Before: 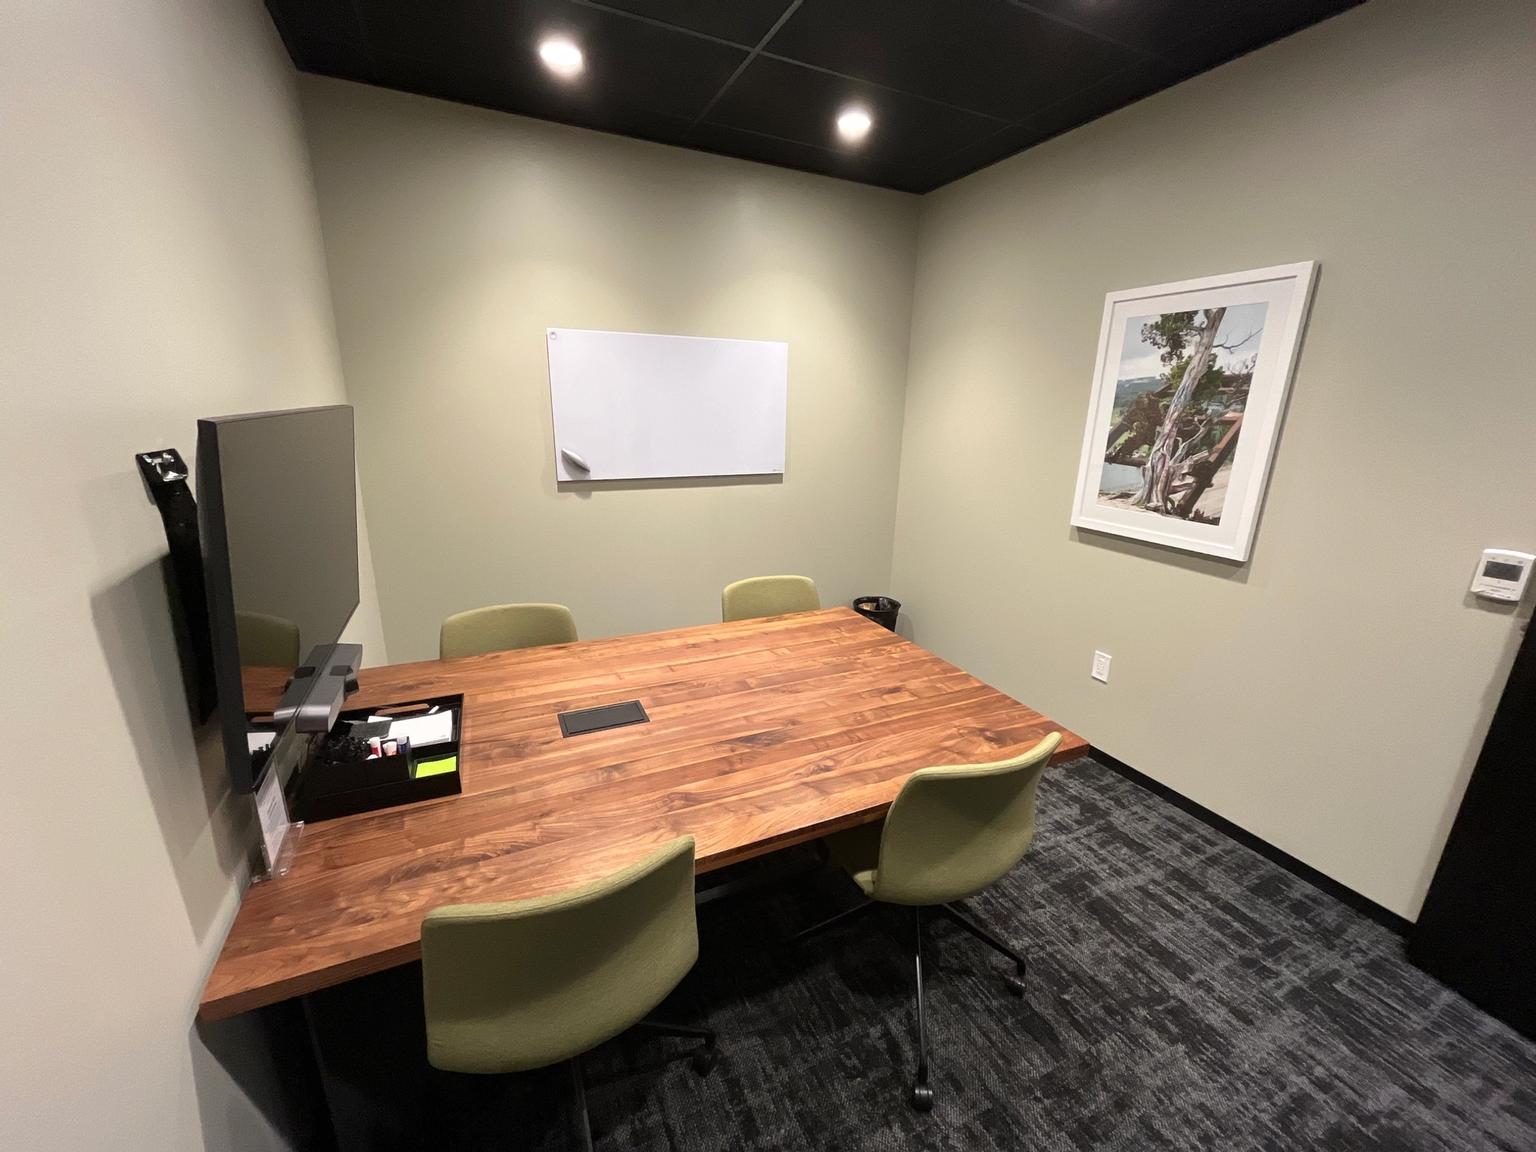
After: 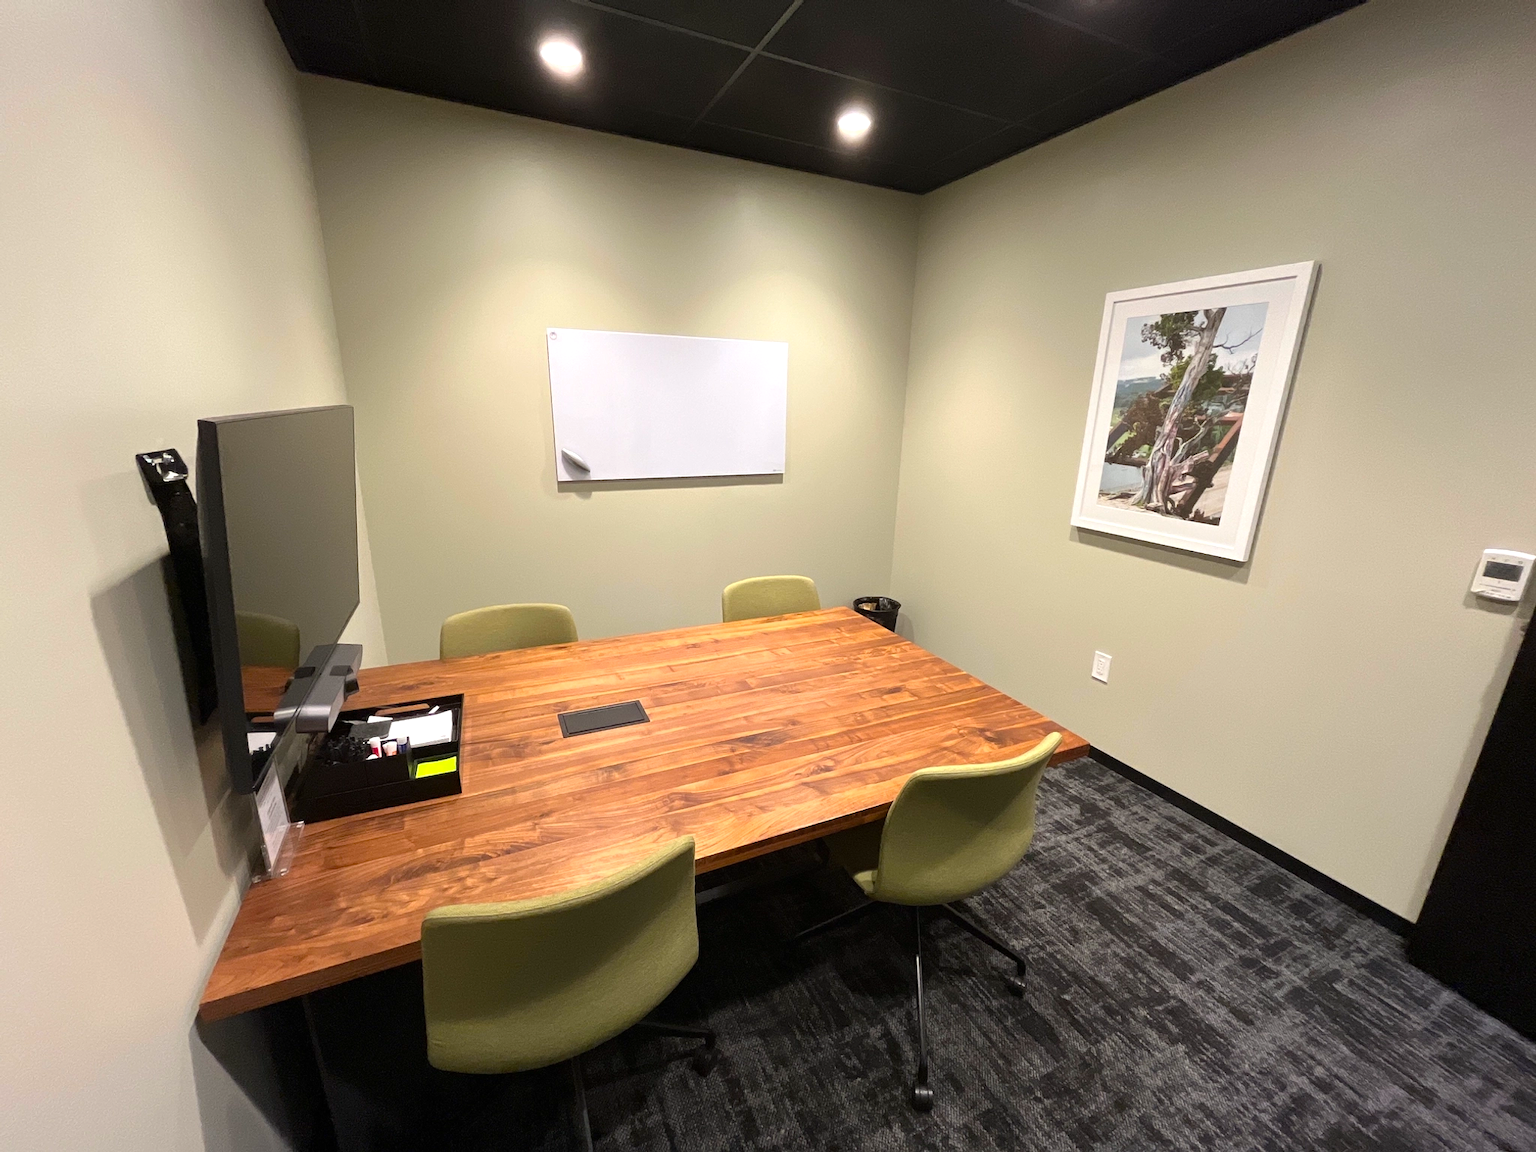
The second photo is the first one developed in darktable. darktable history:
exposure: exposure 0.2 EV, compensate highlight preservation false
color balance: output saturation 120%
